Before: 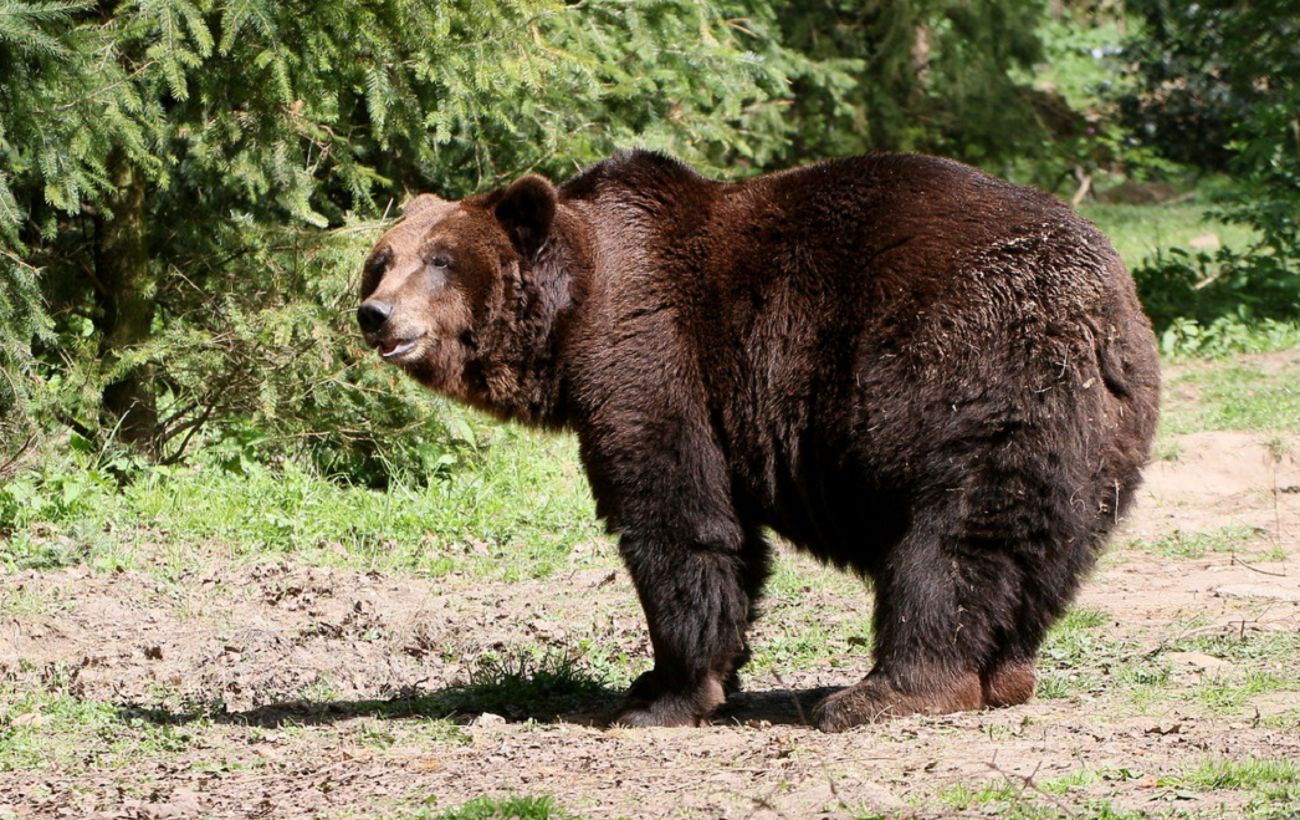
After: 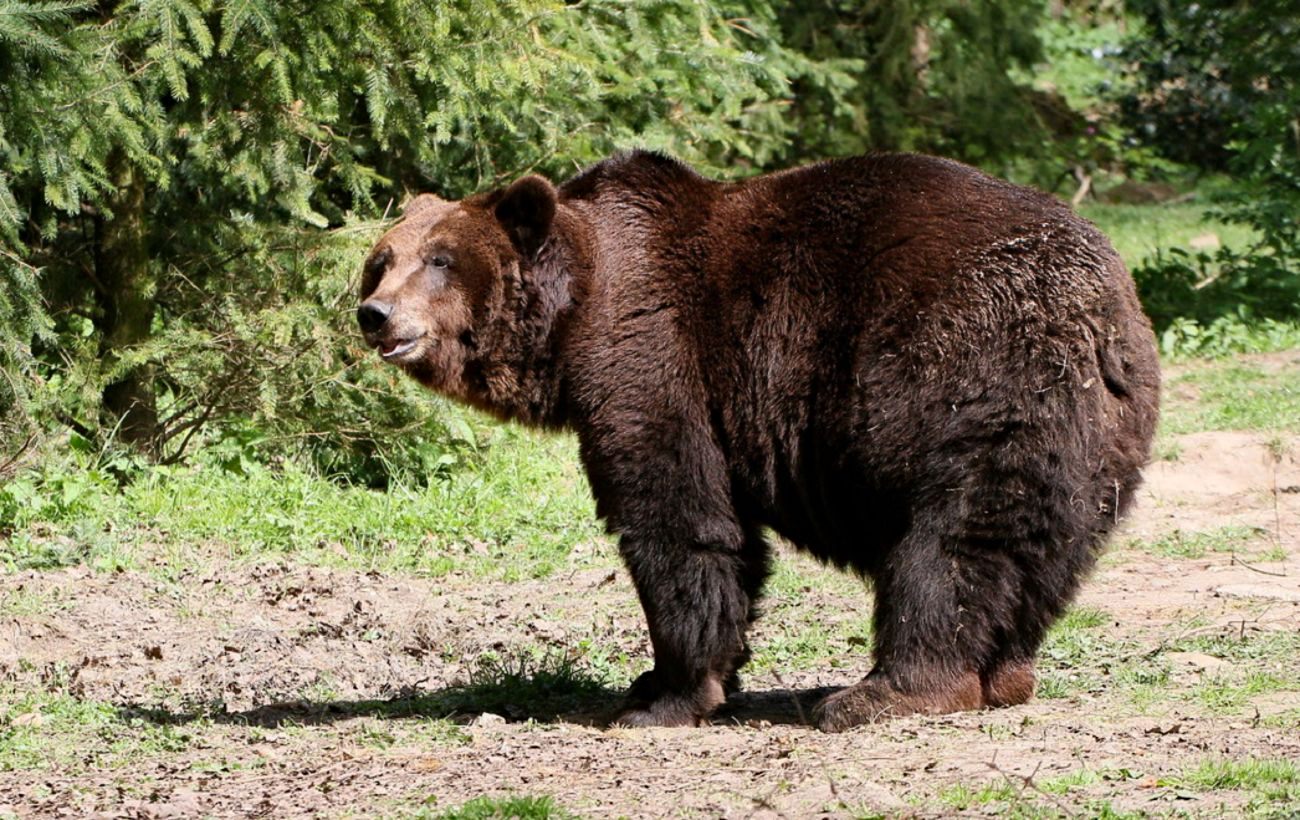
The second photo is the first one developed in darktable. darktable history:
haze removal: compatibility mode true, adaptive false
white balance: red 1, blue 1
